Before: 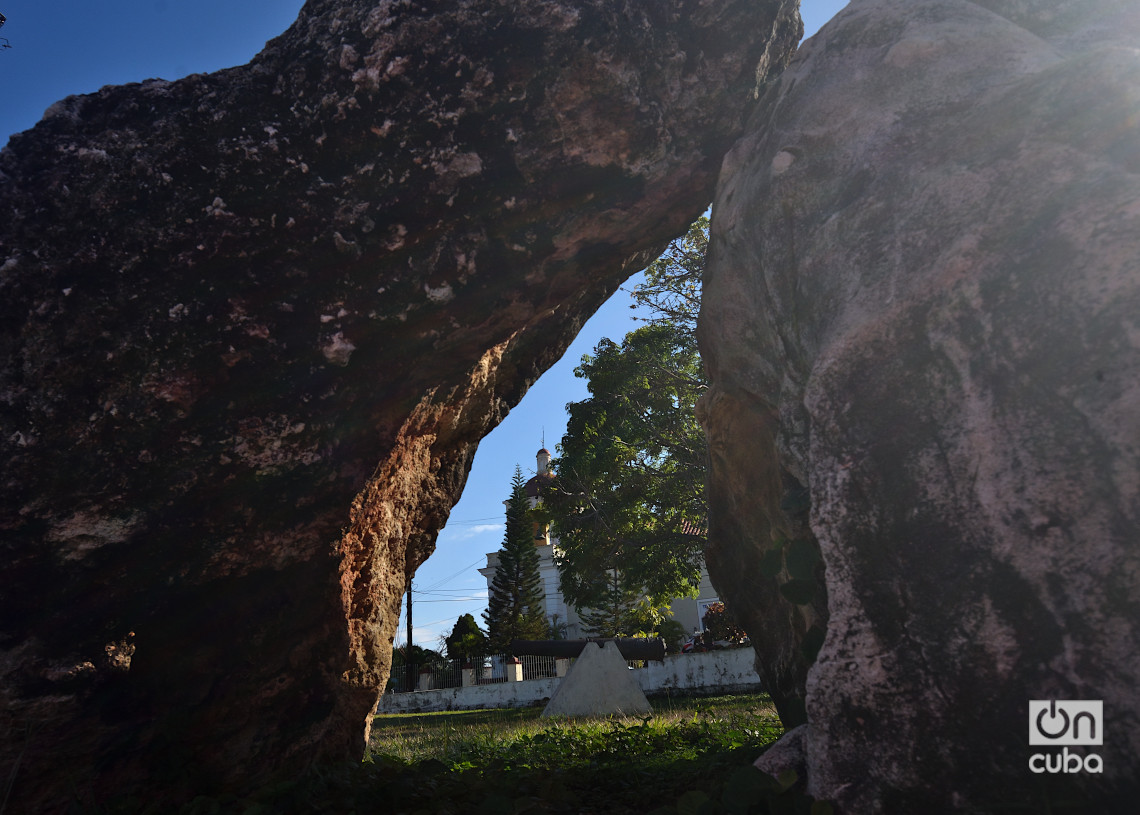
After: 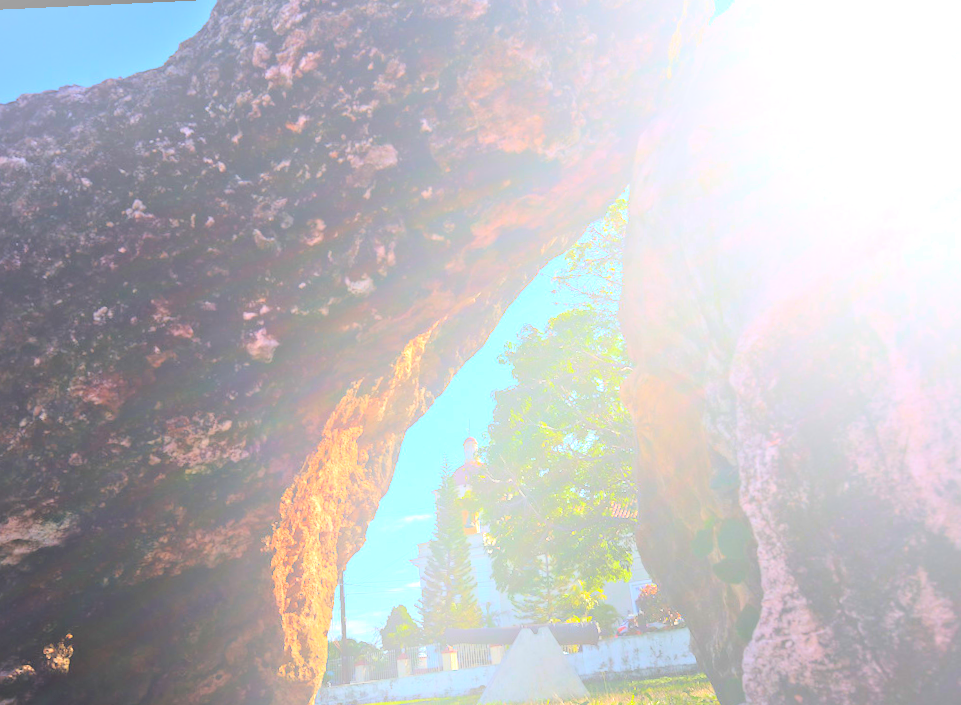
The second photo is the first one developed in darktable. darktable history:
velvia: on, module defaults
exposure: black level correction 0, exposure 0.5 EV, compensate highlight preservation false
contrast equalizer: y [[0.5, 0.5, 0.544, 0.569, 0.5, 0.5], [0.5 ×6], [0.5 ×6], [0 ×6], [0 ×6]]
bloom: size 25%, threshold 5%, strength 90%
rotate and perspective: rotation -2.22°, lens shift (horizontal) -0.022, automatic cropping off
crop and rotate: left 7.196%, top 4.574%, right 10.605%, bottom 13.178%
contrast brightness saturation: contrast 0.07, brightness 0.18, saturation 0.4
local contrast: on, module defaults
